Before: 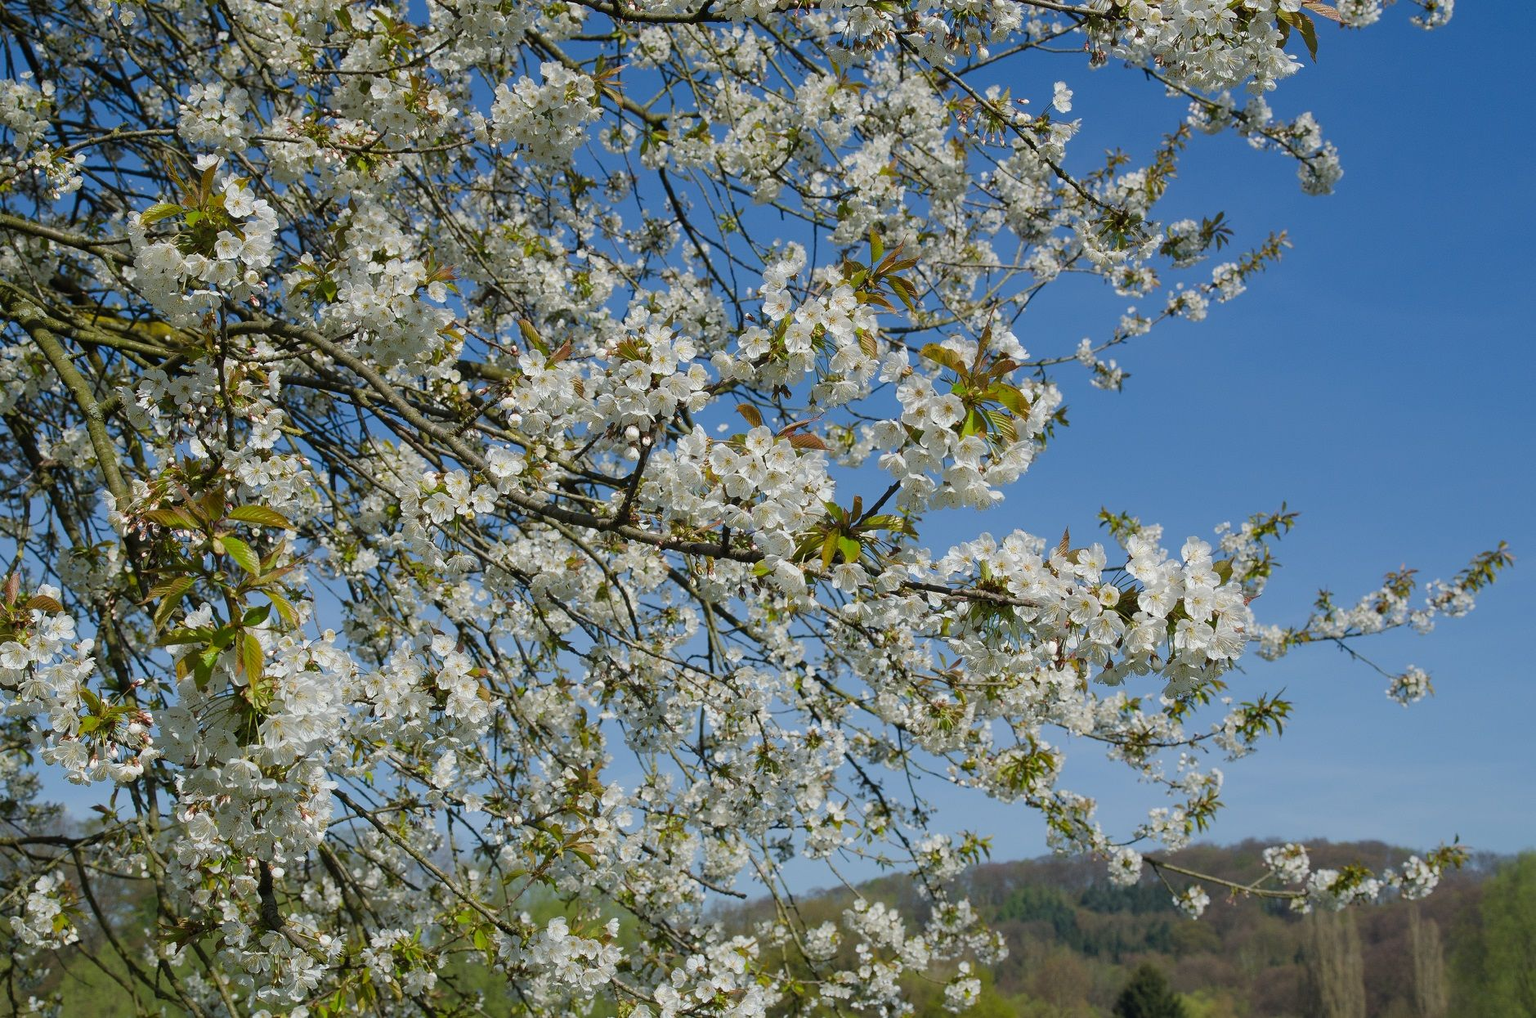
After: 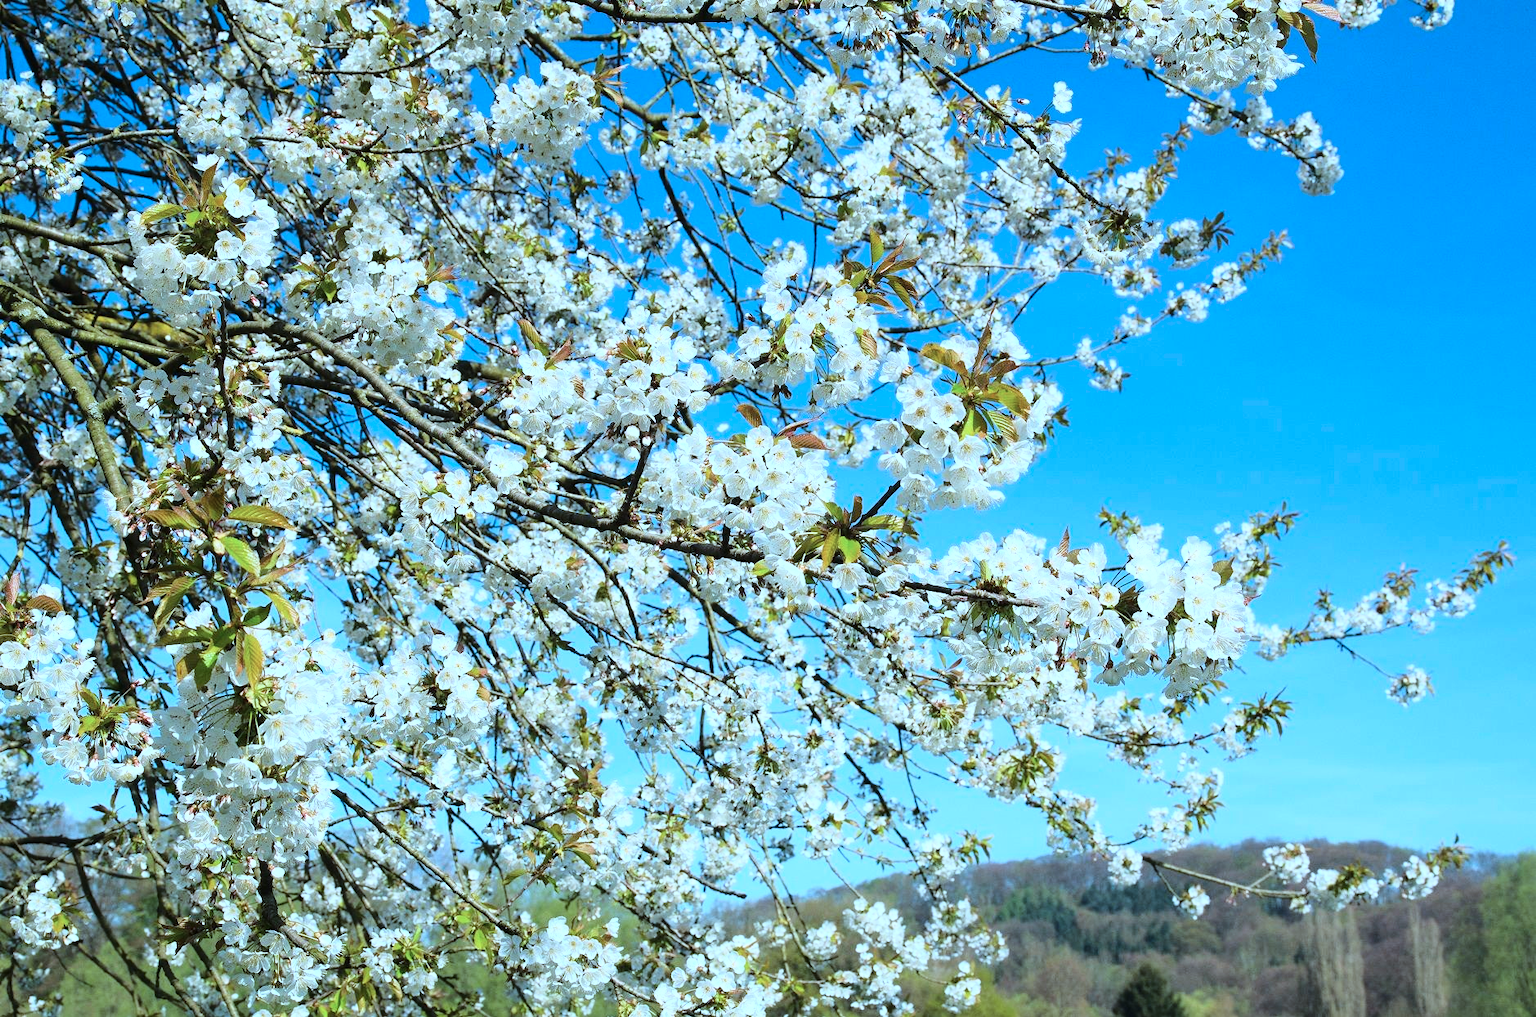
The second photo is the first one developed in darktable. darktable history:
tone equalizer: on, module defaults
base curve: curves: ch0 [(0, 0) (0.026, 0.03) (0.109, 0.232) (0.351, 0.748) (0.669, 0.968) (1, 1)]
color correction: highlights a* -9.34, highlights b* -23.79
